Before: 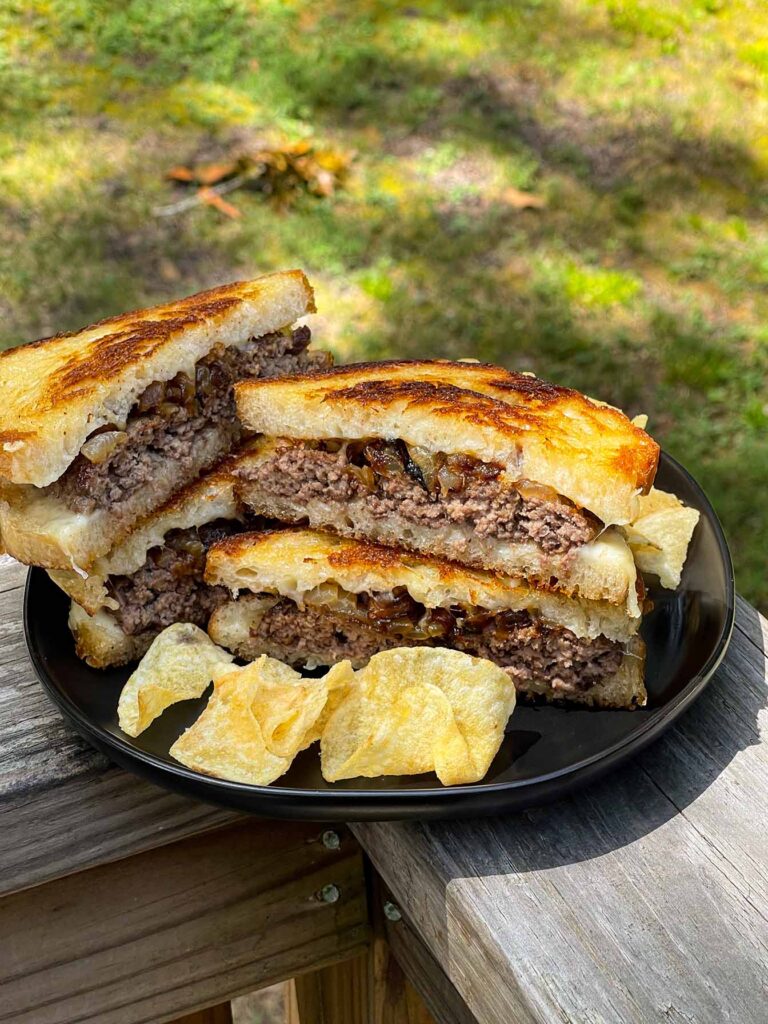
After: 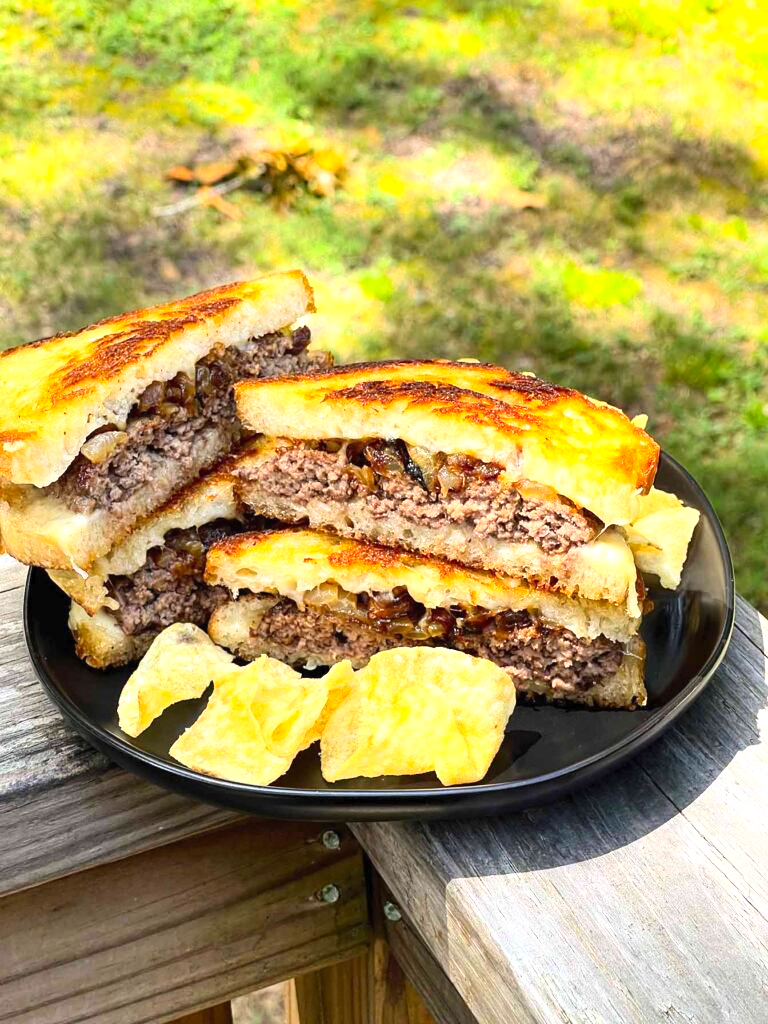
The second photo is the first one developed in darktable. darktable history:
contrast brightness saturation: contrast 0.2, brightness 0.16, saturation 0.22
exposure: exposure 0.636 EV, compensate highlight preservation false
